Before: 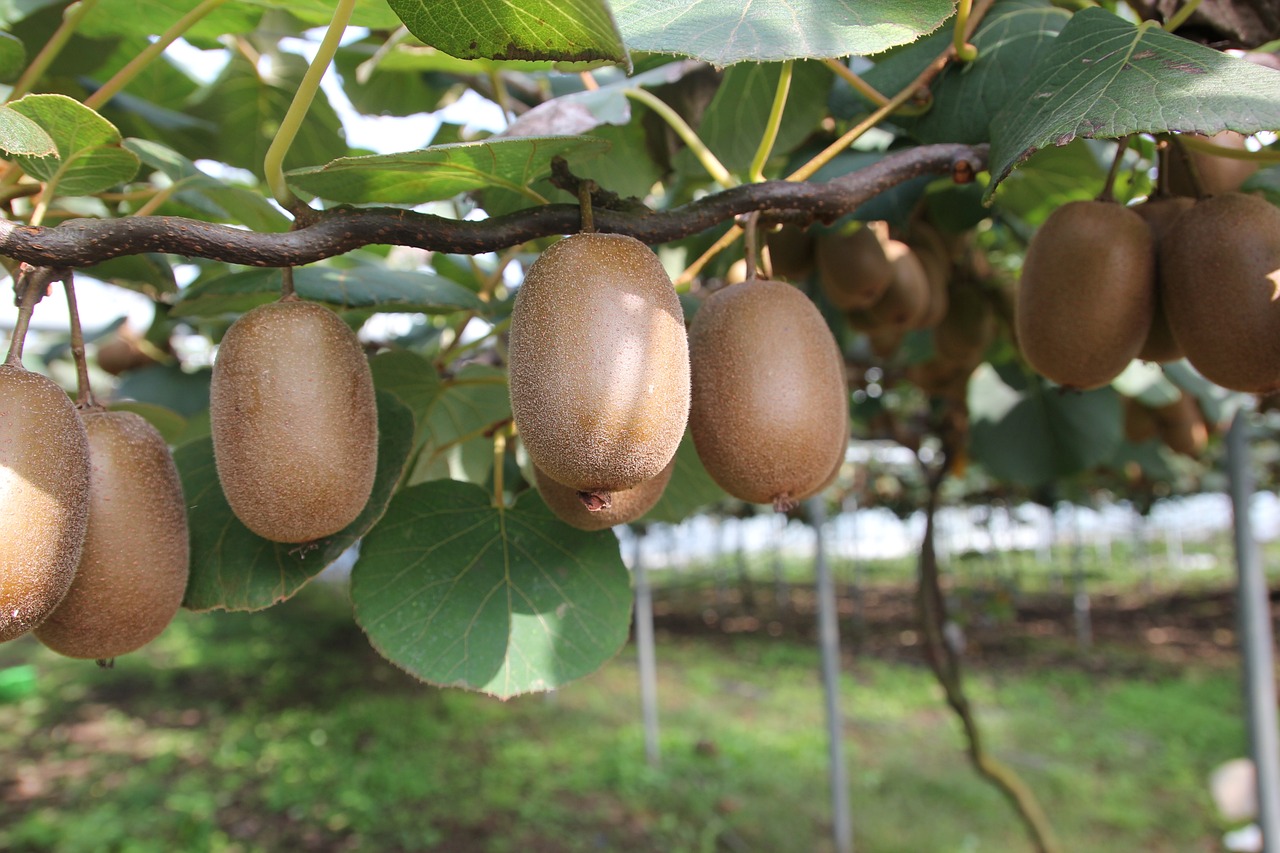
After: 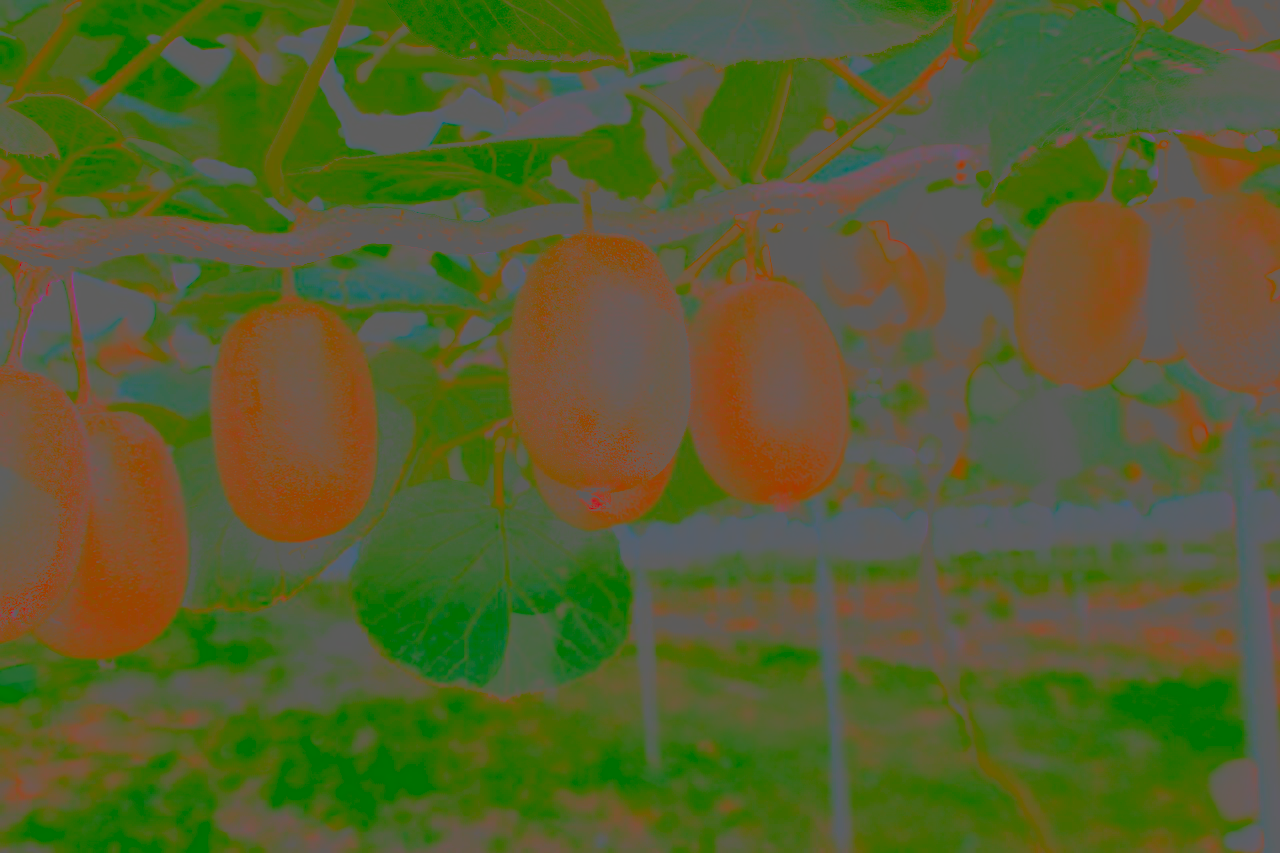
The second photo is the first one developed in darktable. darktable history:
contrast brightness saturation: contrast -0.99, brightness -0.17, saturation 0.75
filmic rgb: middle gray luminance 21.73%, black relative exposure -14 EV, white relative exposure 2.96 EV, threshold 6 EV, target black luminance 0%, hardness 8.81, latitude 59.69%, contrast 1.208, highlights saturation mix 5%, shadows ↔ highlights balance 41.6%, add noise in highlights 0, color science v3 (2019), use custom middle-gray values true, iterations of high-quality reconstruction 0, contrast in highlights soft, enable highlight reconstruction true
local contrast: mode bilateral grid, contrast 20, coarseness 50, detail 132%, midtone range 0.2
rgb curve: curves: ch0 [(0, 0) (0.21, 0.15) (0.24, 0.21) (0.5, 0.75) (0.75, 0.96) (0.89, 0.99) (1, 1)]; ch1 [(0, 0.02) (0.21, 0.13) (0.25, 0.2) (0.5, 0.67) (0.75, 0.9) (0.89, 0.97) (1, 1)]; ch2 [(0, 0.02) (0.21, 0.13) (0.25, 0.2) (0.5, 0.67) (0.75, 0.9) (0.89, 0.97) (1, 1)], compensate middle gray true
